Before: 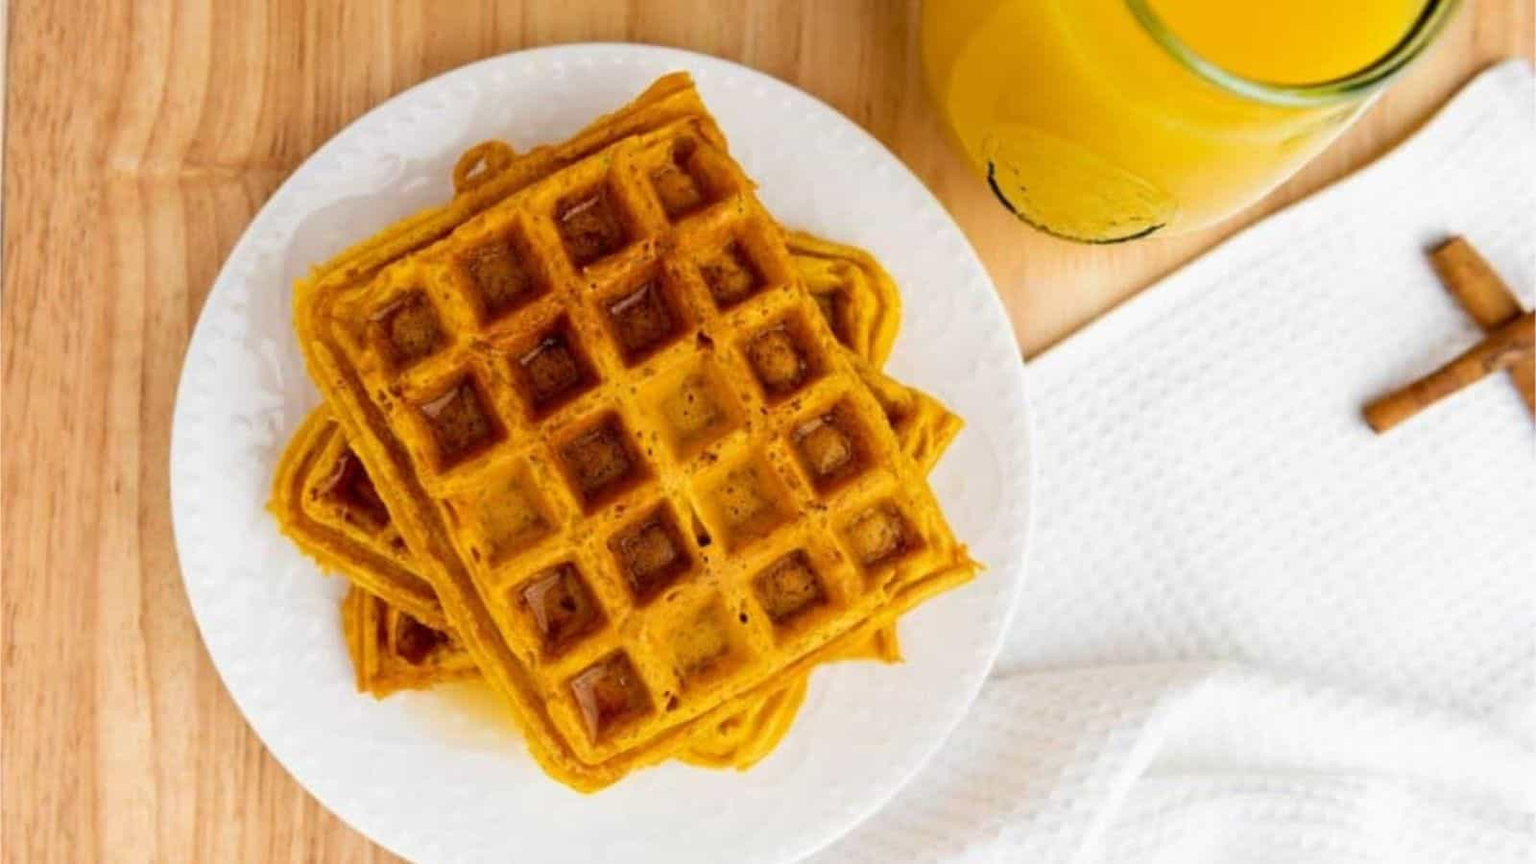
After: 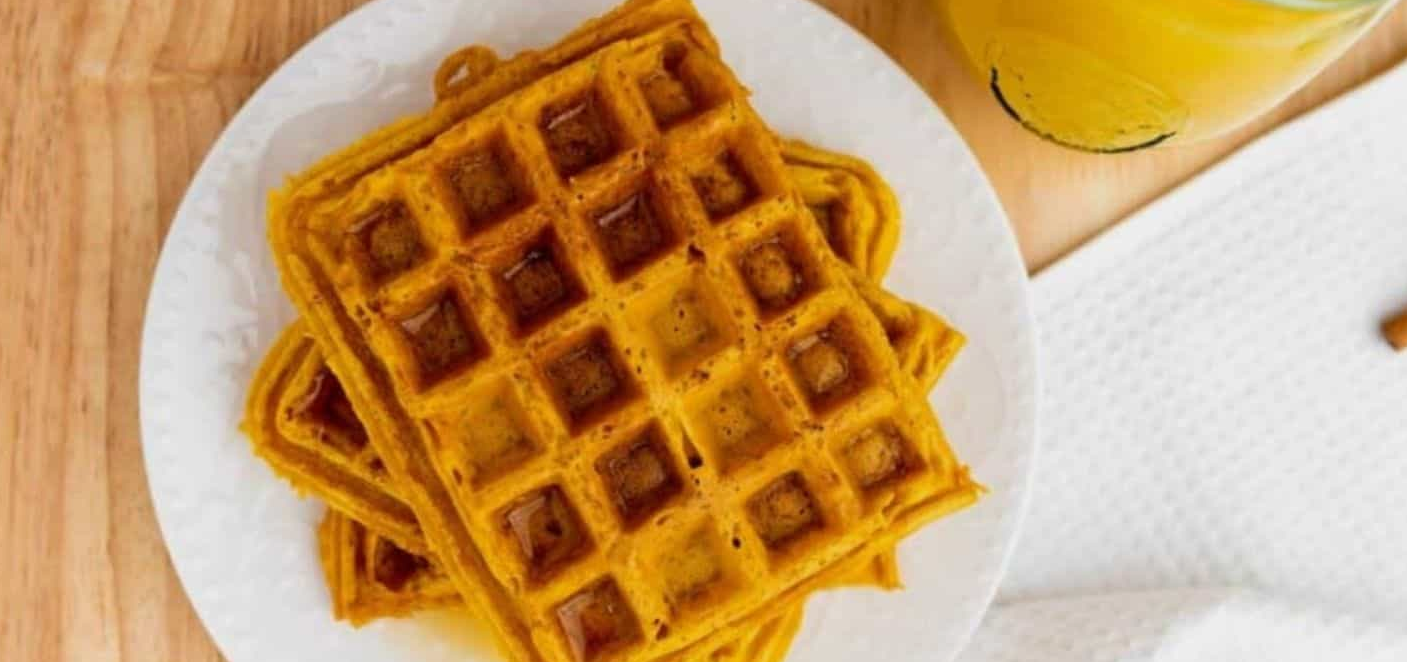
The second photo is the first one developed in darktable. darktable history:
exposure: exposure -0.153 EV, compensate highlight preservation false
crop and rotate: left 2.425%, top 11.305%, right 9.6%, bottom 15.08%
